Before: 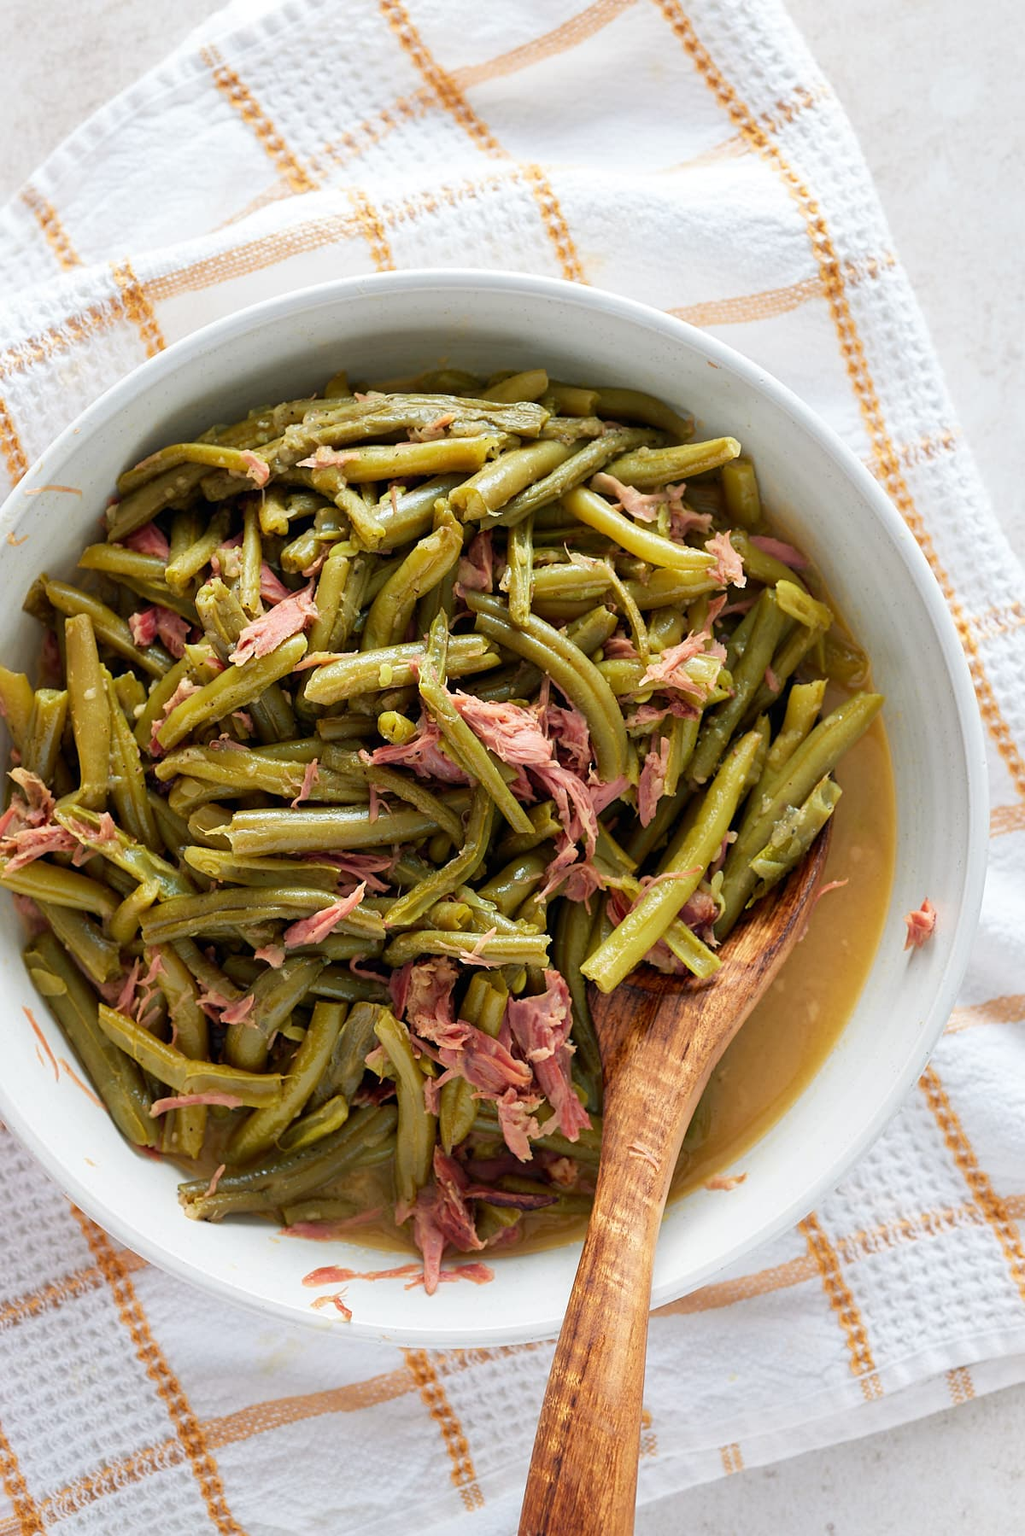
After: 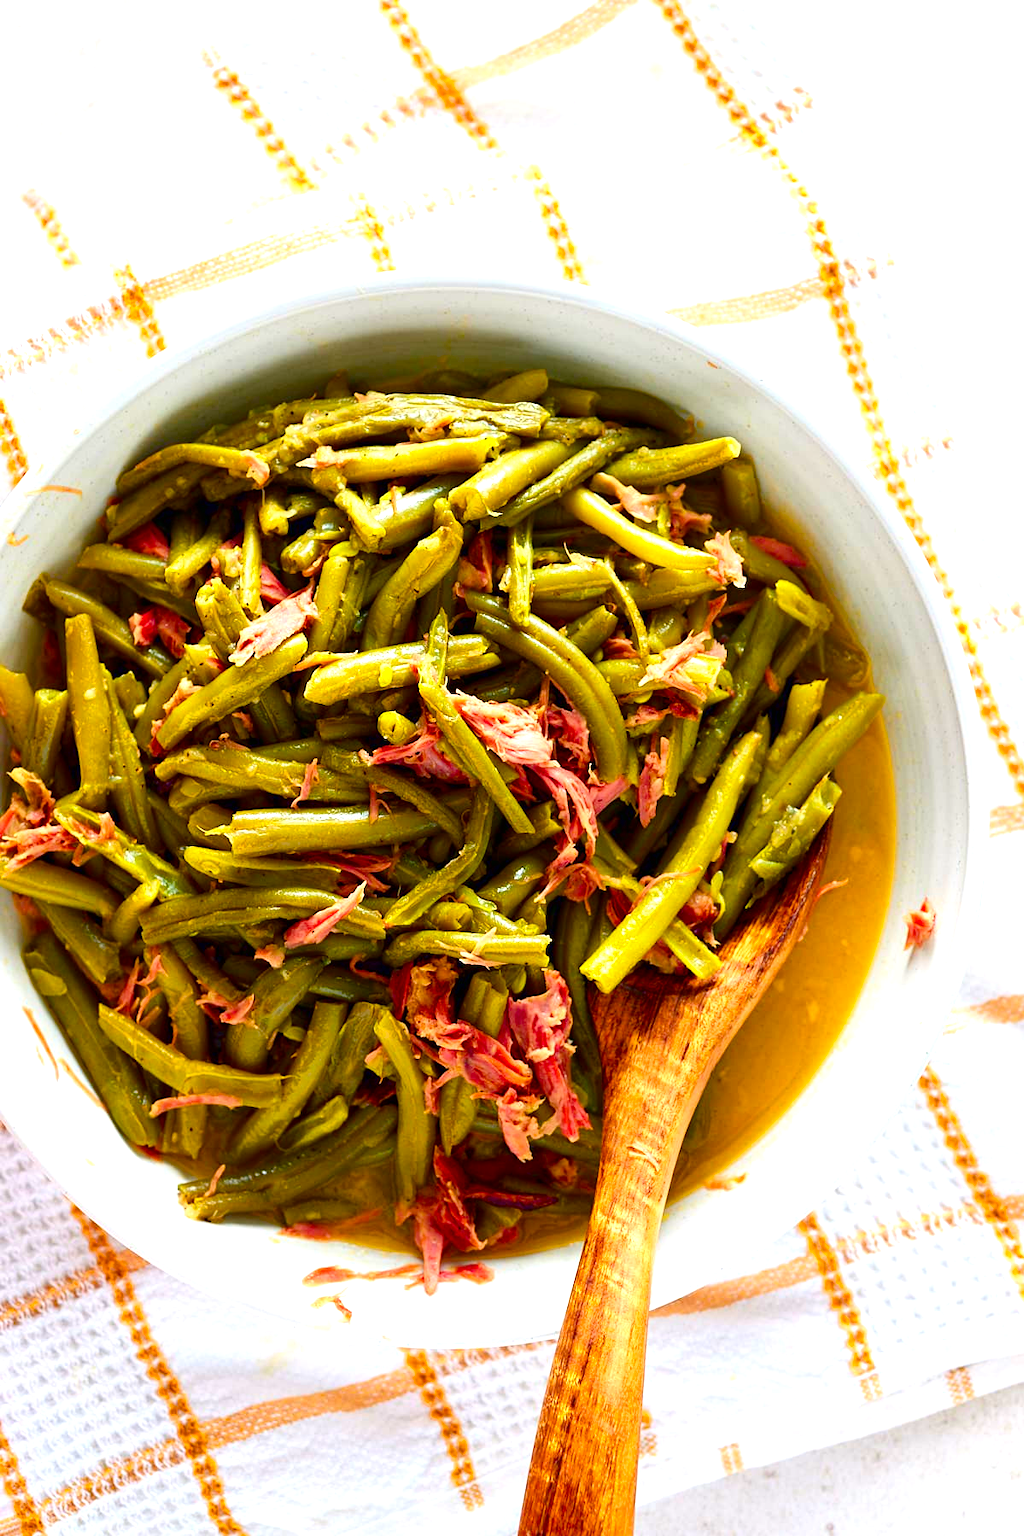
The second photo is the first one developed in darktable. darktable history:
contrast brightness saturation: contrast 0.122, brightness -0.121, saturation 0.197
color balance rgb: linear chroma grading › shadows 10.343%, linear chroma grading › highlights 9.2%, linear chroma grading › global chroma 15.359%, linear chroma grading › mid-tones 14.998%, perceptual saturation grading › global saturation 0.163%, perceptual saturation grading › highlights -14.815%, perceptual saturation grading › shadows 24.858%, global vibrance 44.479%
exposure: black level correction 0, exposure 0.699 EV, compensate highlight preservation false
